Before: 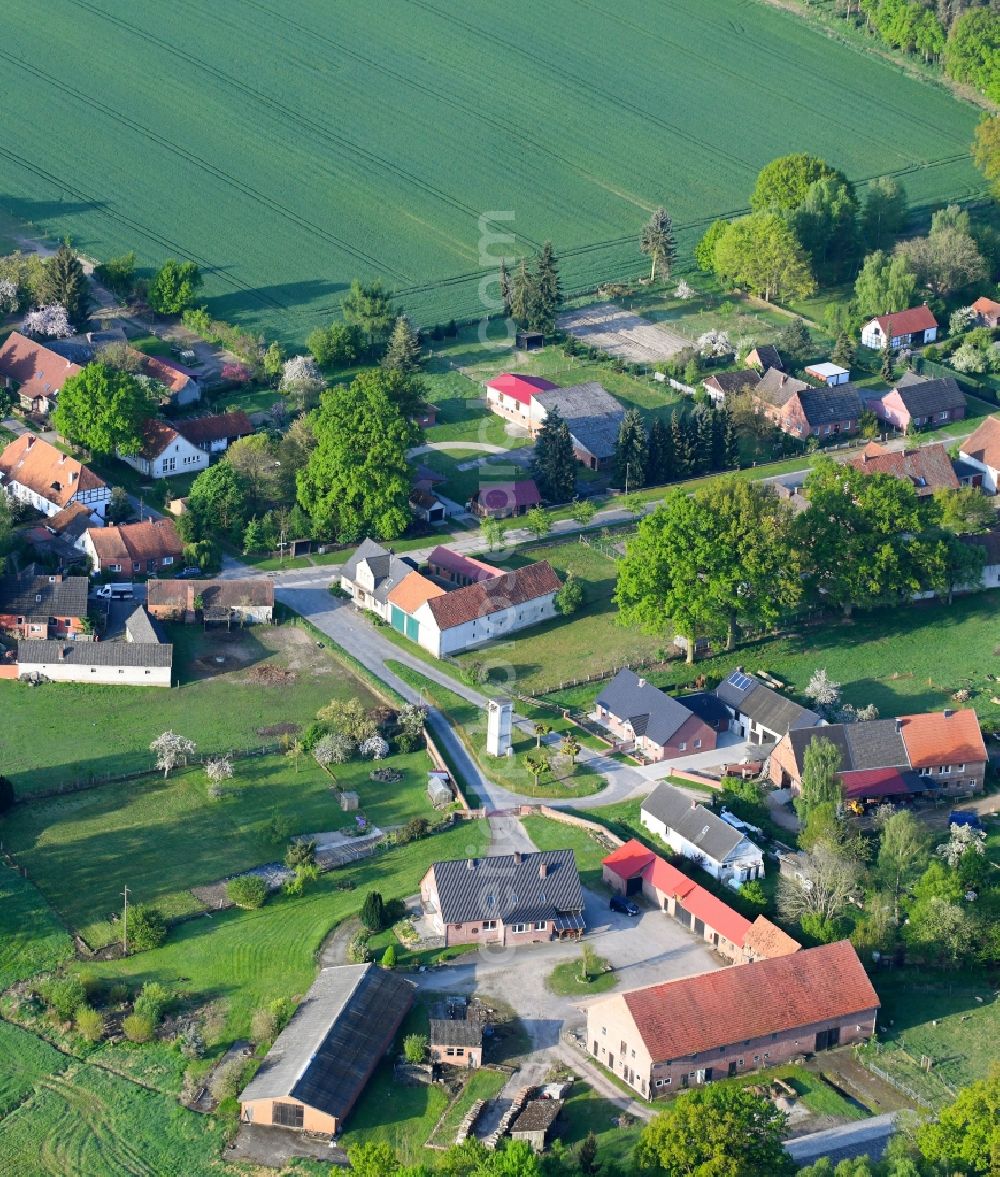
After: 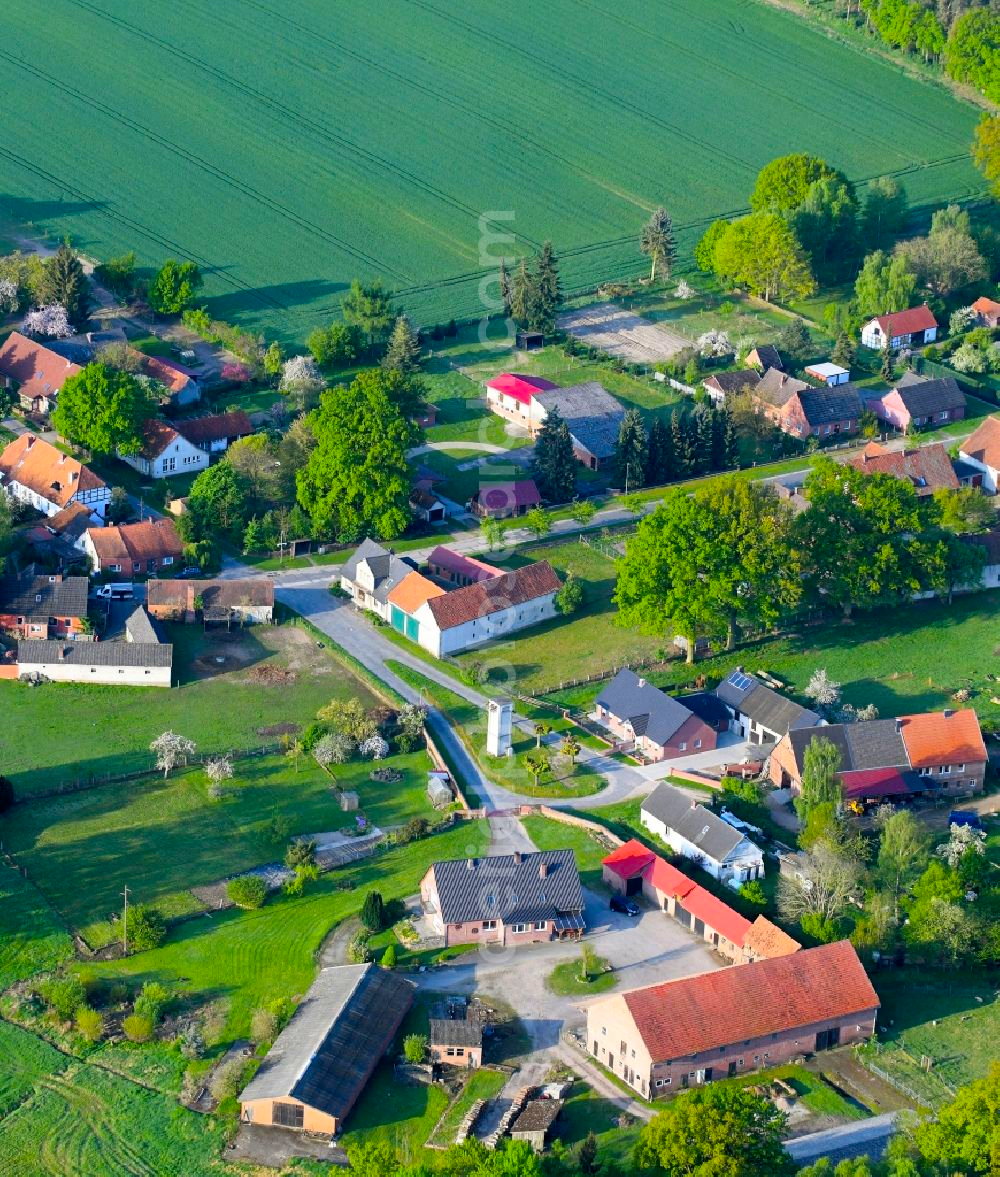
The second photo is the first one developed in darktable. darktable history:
color balance rgb: global offset › luminance -0.256%, linear chroma grading › shadows -8.698%, linear chroma grading › global chroma 9.748%, perceptual saturation grading › global saturation 31.231%
